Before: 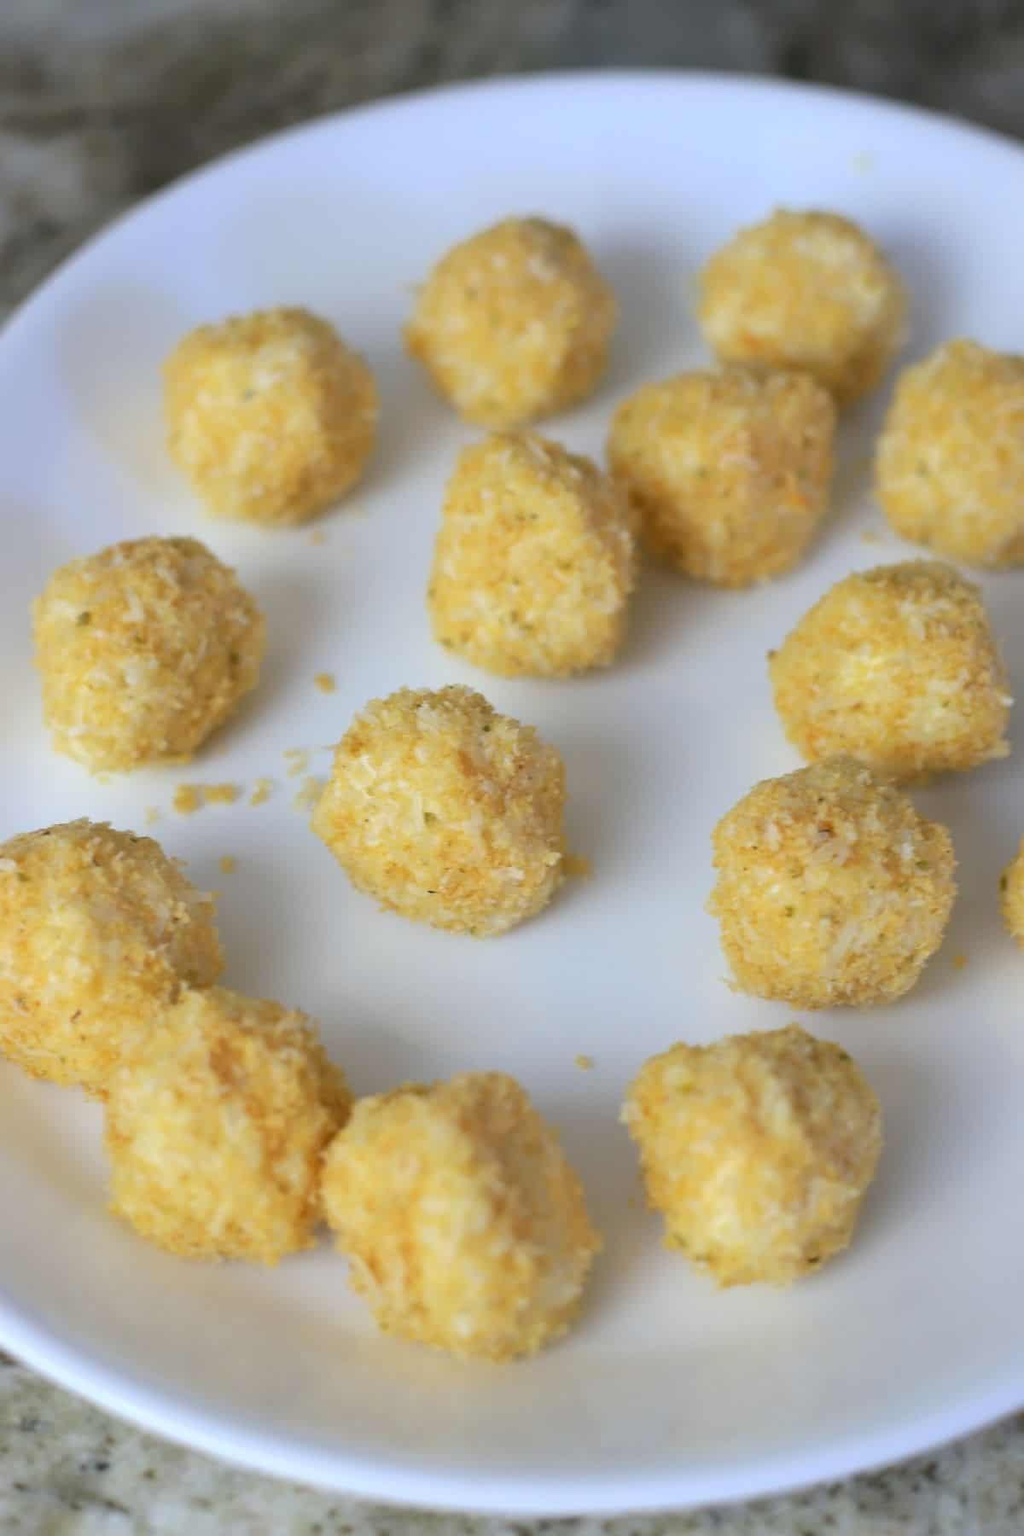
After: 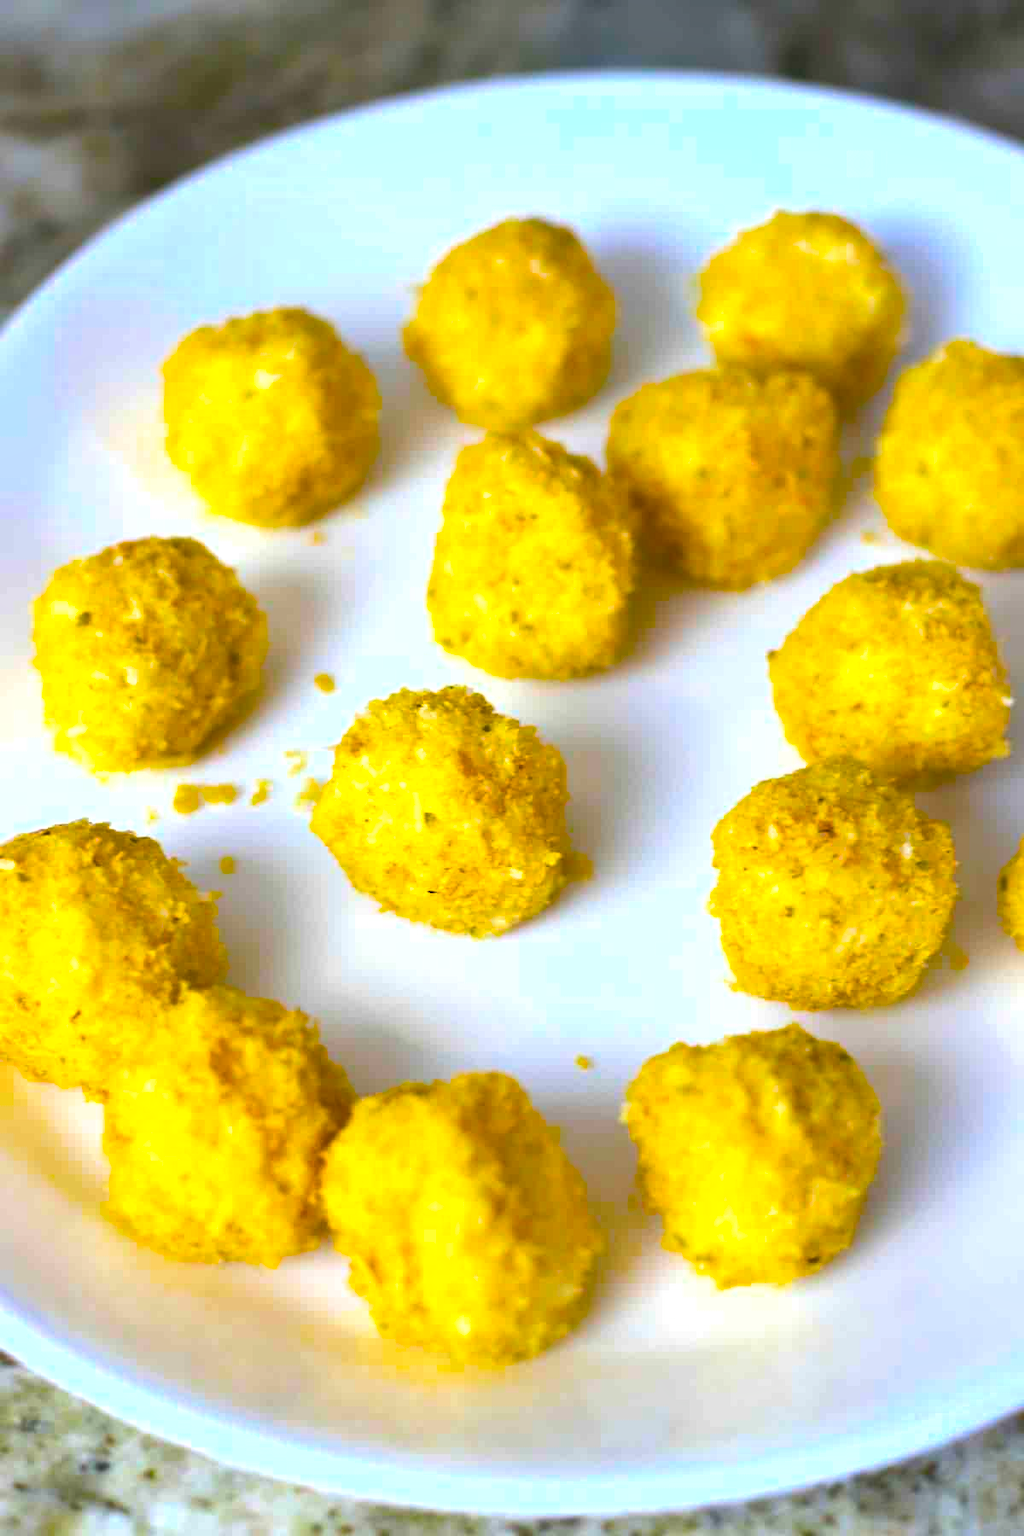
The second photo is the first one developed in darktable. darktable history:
shadows and highlights: radius 125.46, shadows 30.51, highlights -30.51, low approximation 0.01, soften with gaussian
color balance rgb: linear chroma grading › global chroma 20%, perceptual saturation grading › global saturation 65%, perceptual saturation grading › highlights 50%, perceptual saturation grading › shadows 30%, perceptual brilliance grading › global brilliance 12%, perceptual brilliance grading › highlights 15%, global vibrance 20%
contrast brightness saturation: saturation -0.05
